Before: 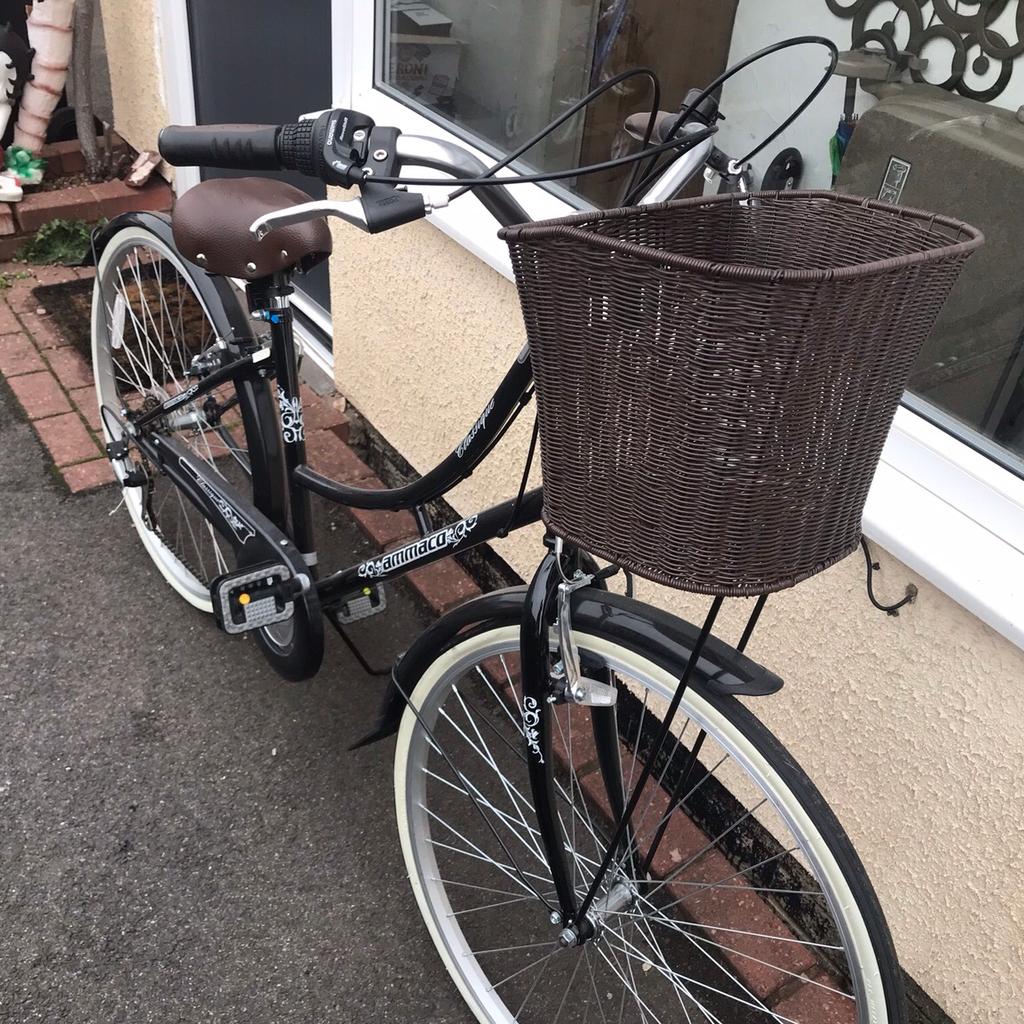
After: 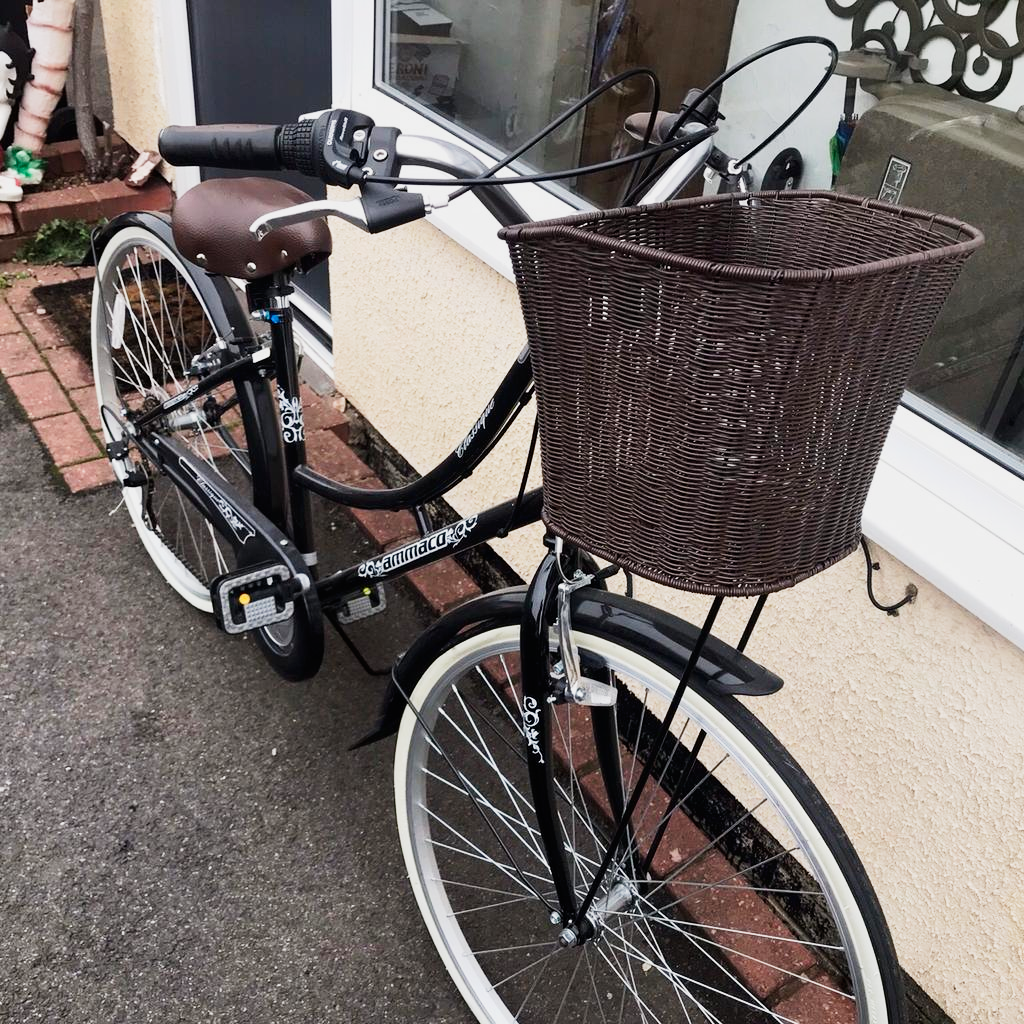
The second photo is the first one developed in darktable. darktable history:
tone curve: curves: ch0 [(0, 0) (0.078, 0.029) (0.265, 0.241) (0.507, 0.56) (0.744, 0.826) (1, 0.948)]; ch1 [(0, 0) (0.346, 0.307) (0.418, 0.383) (0.46, 0.439) (0.482, 0.493) (0.502, 0.5) (0.517, 0.506) (0.55, 0.557) (0.601, 0.637) (0.666, 0.7) (1, 1)]; ch2 [(0, 0) (0.346, 0.34) (0.431, 0.45) (0.485, 0.494) (0.5, 0.498) (0.508, 0.499) (0.532, 0.546) (0.579, 0.628) (0.625, 0.668) (1, 1)], preserve colors none
